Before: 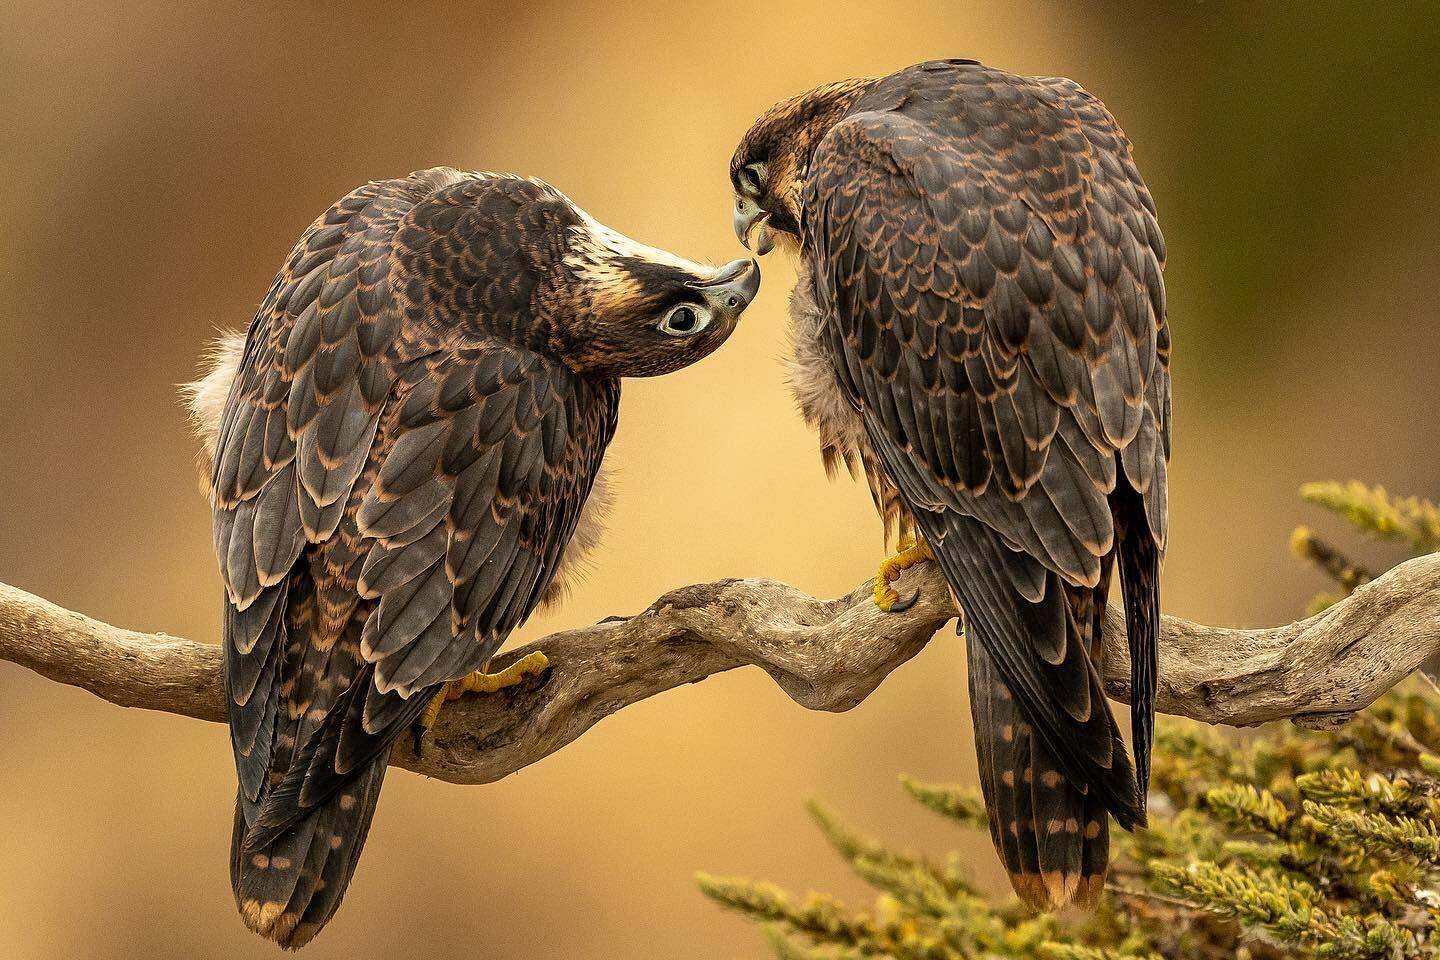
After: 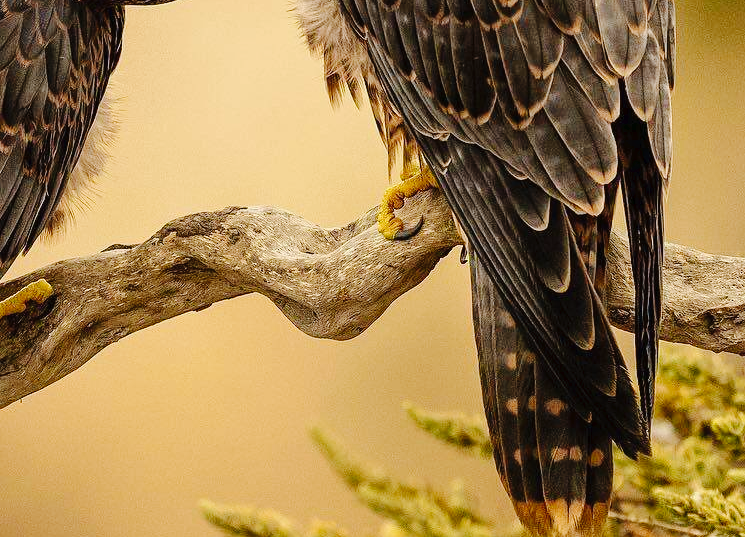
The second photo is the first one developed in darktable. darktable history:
crop: left 34.479%, top 38.822%, right 13.718%, bottom 5.172%
tone curve: curves: ch0 [(0, 0) (0.003, 0.015) (0.011, 0.021) (0.025, 0.032) (0.044, 0.046) (0.069, 0.062) (0.1, 0.08) (0.136, 0.117) (0.177, 0.165) (0.224, 0.221) (0.277, 0.298) (0.335, 0.385) (0.399, 0.469) (0.468, 0.558) (0.543, 0.637) (0.623, 0.708) (0.709, 0.771) (0.801, 0.84) (0.898, 0.907) (1, 1)], preserve colors none
